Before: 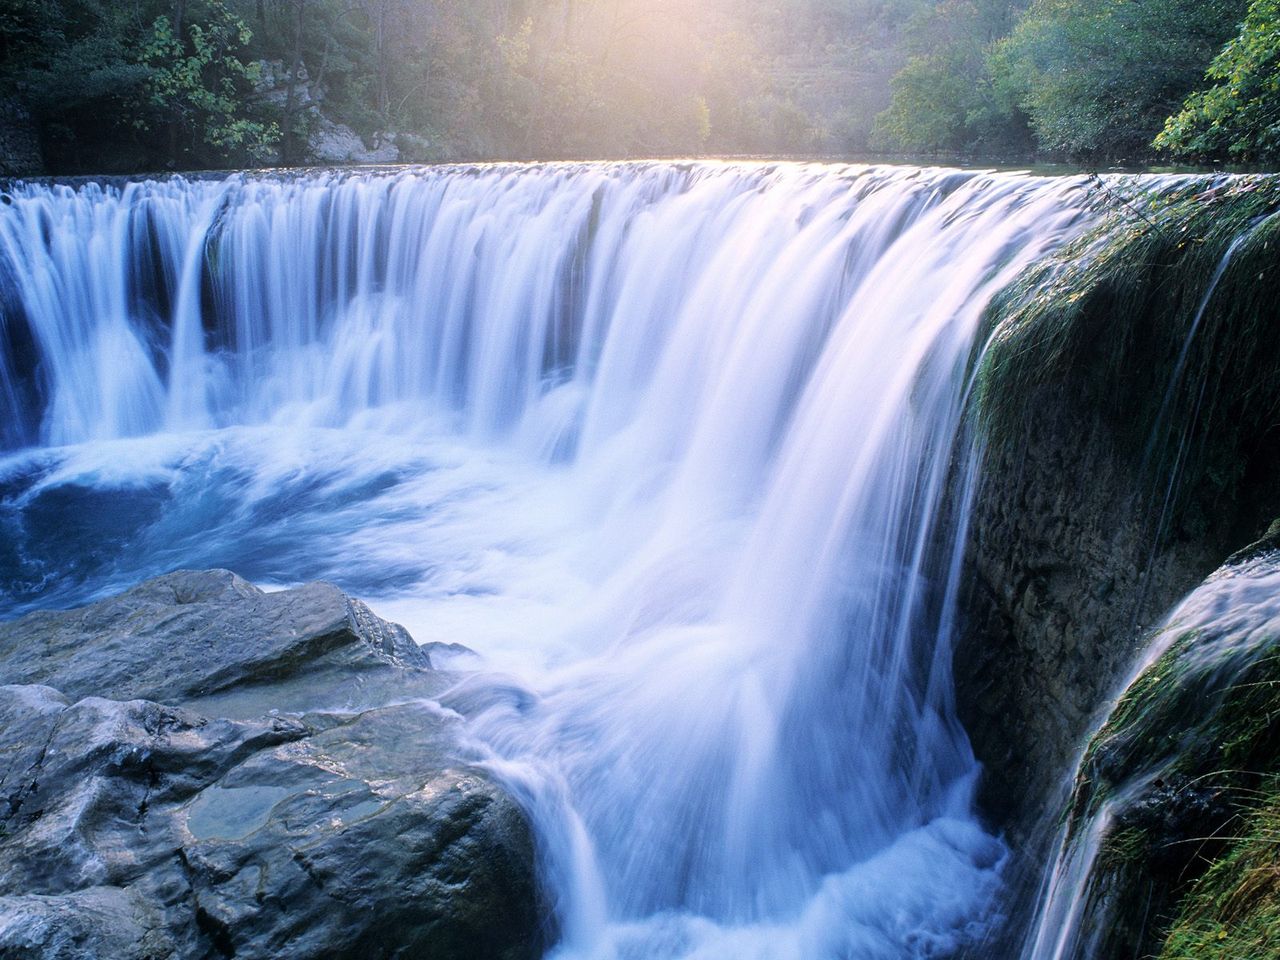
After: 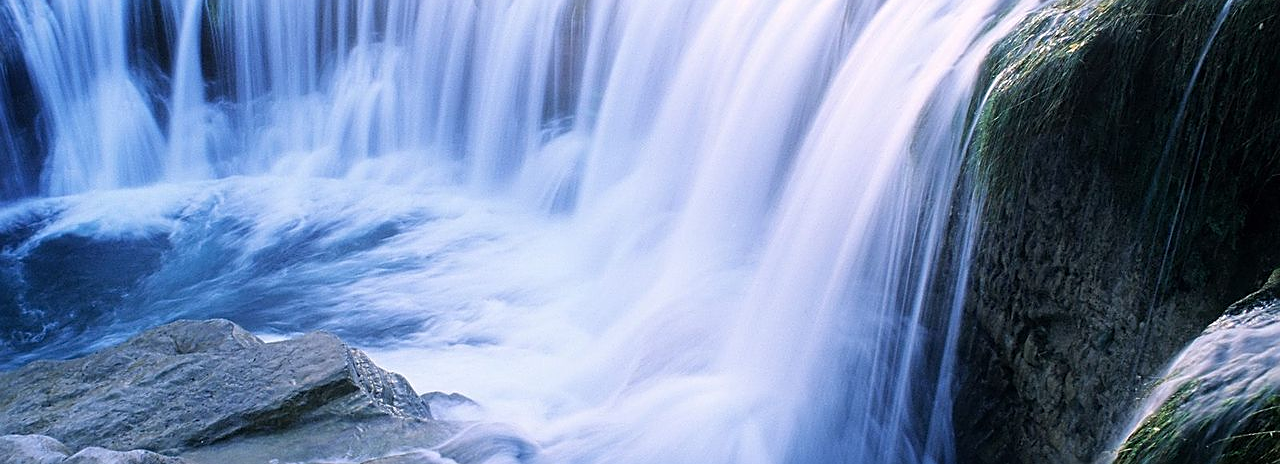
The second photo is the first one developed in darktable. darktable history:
crop and rotate: top 26.056%, bottom 25.543%
sharpen: on, module defaults
